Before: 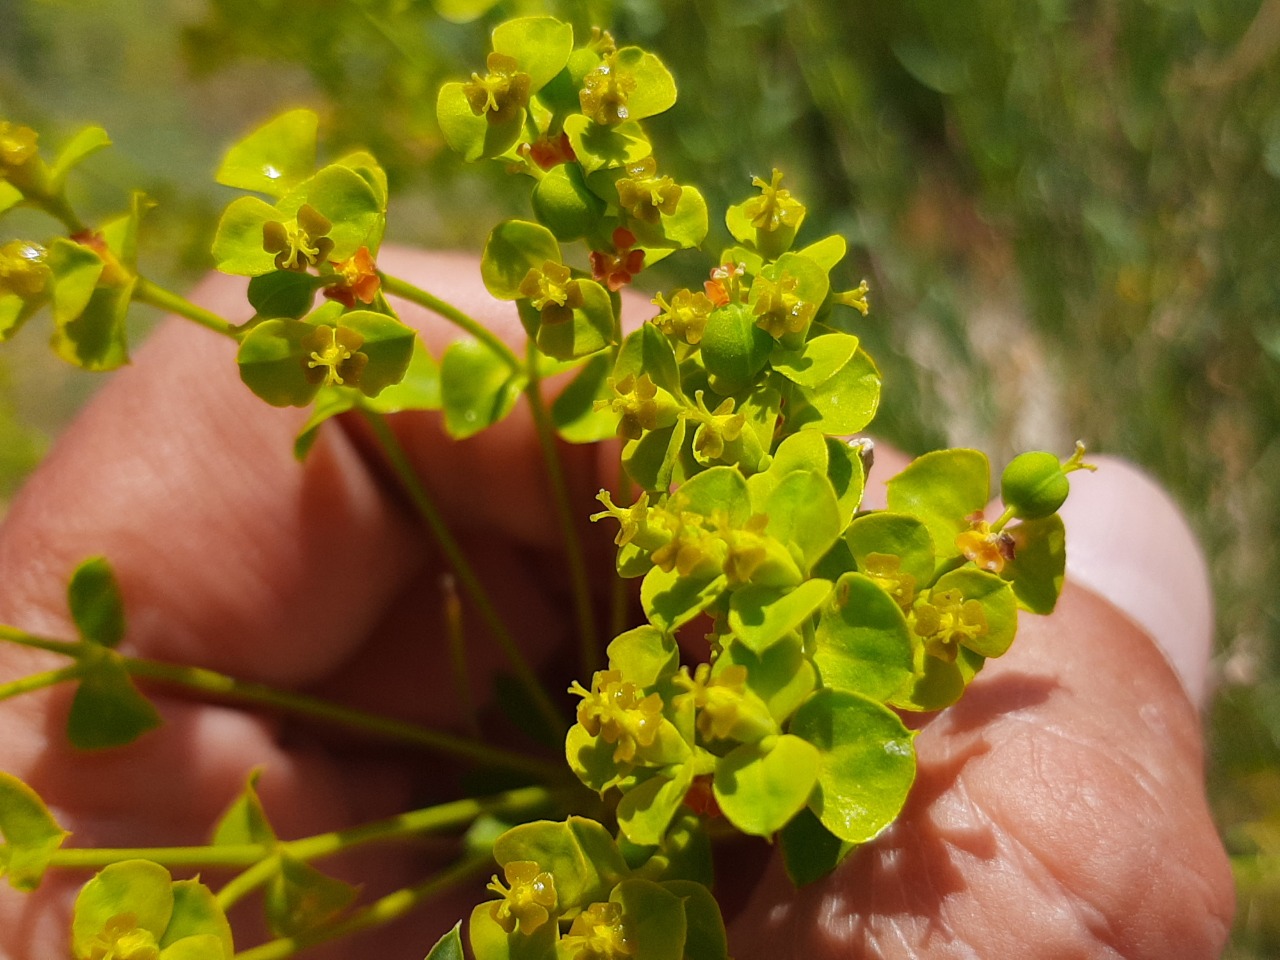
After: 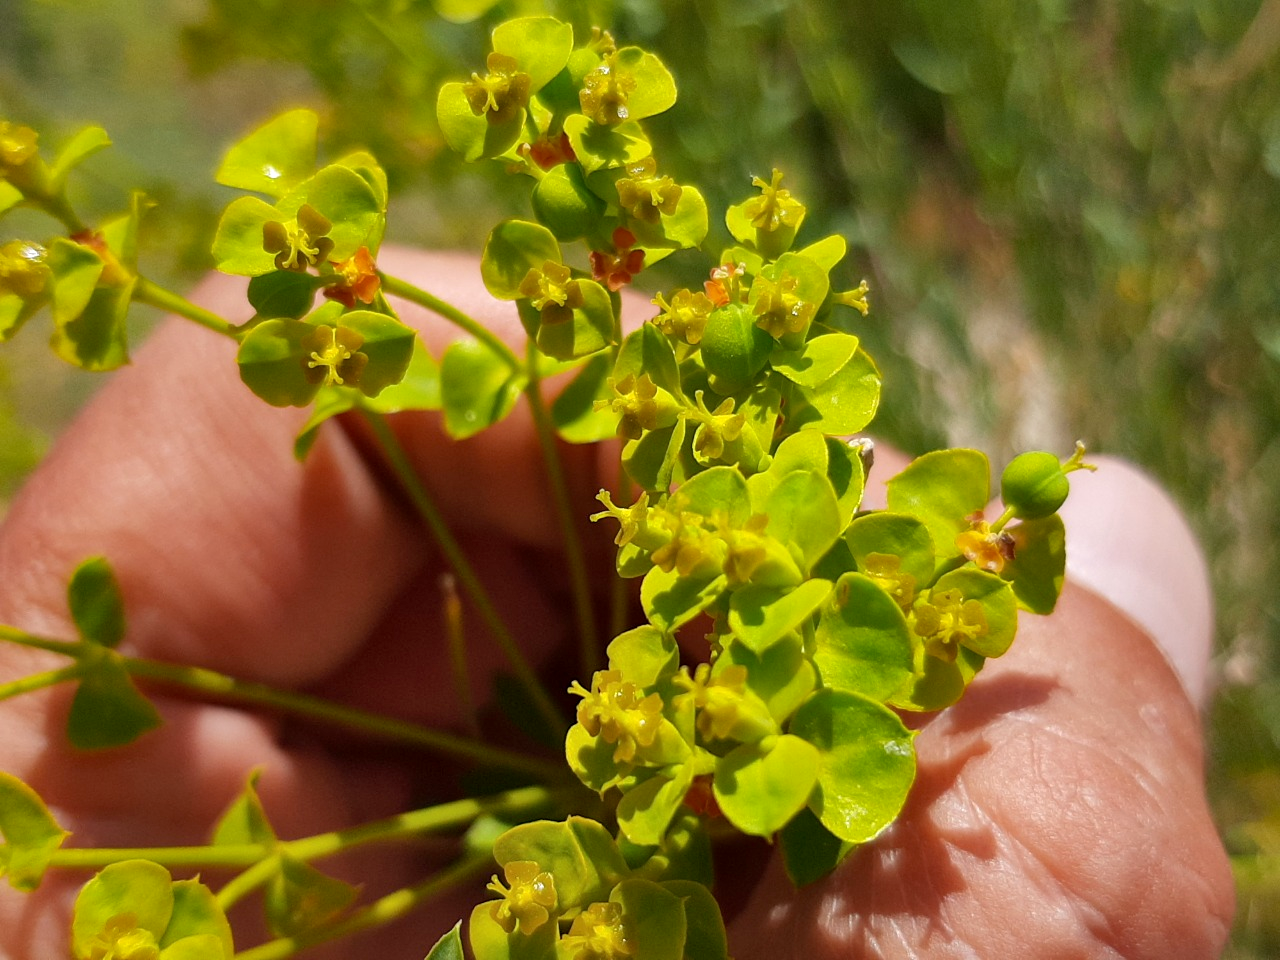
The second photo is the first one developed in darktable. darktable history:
shadows and highlights: soften with gaussian
exposure: black level correction 0.002, exposure 0.149 EV, compensate highlight preservation false
